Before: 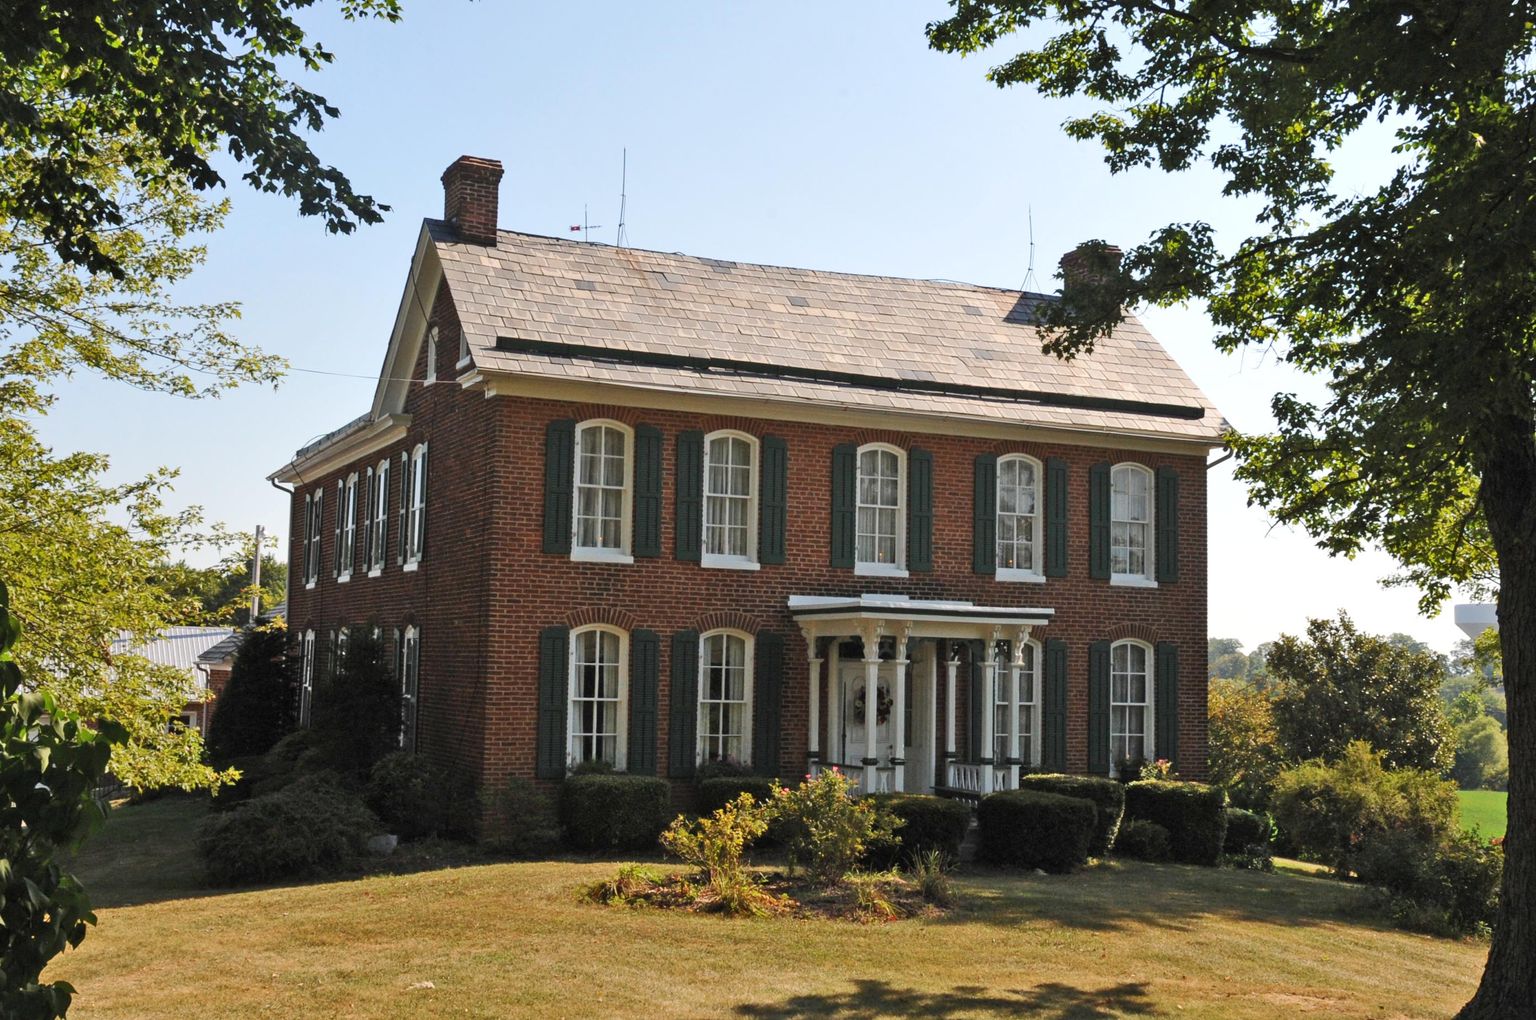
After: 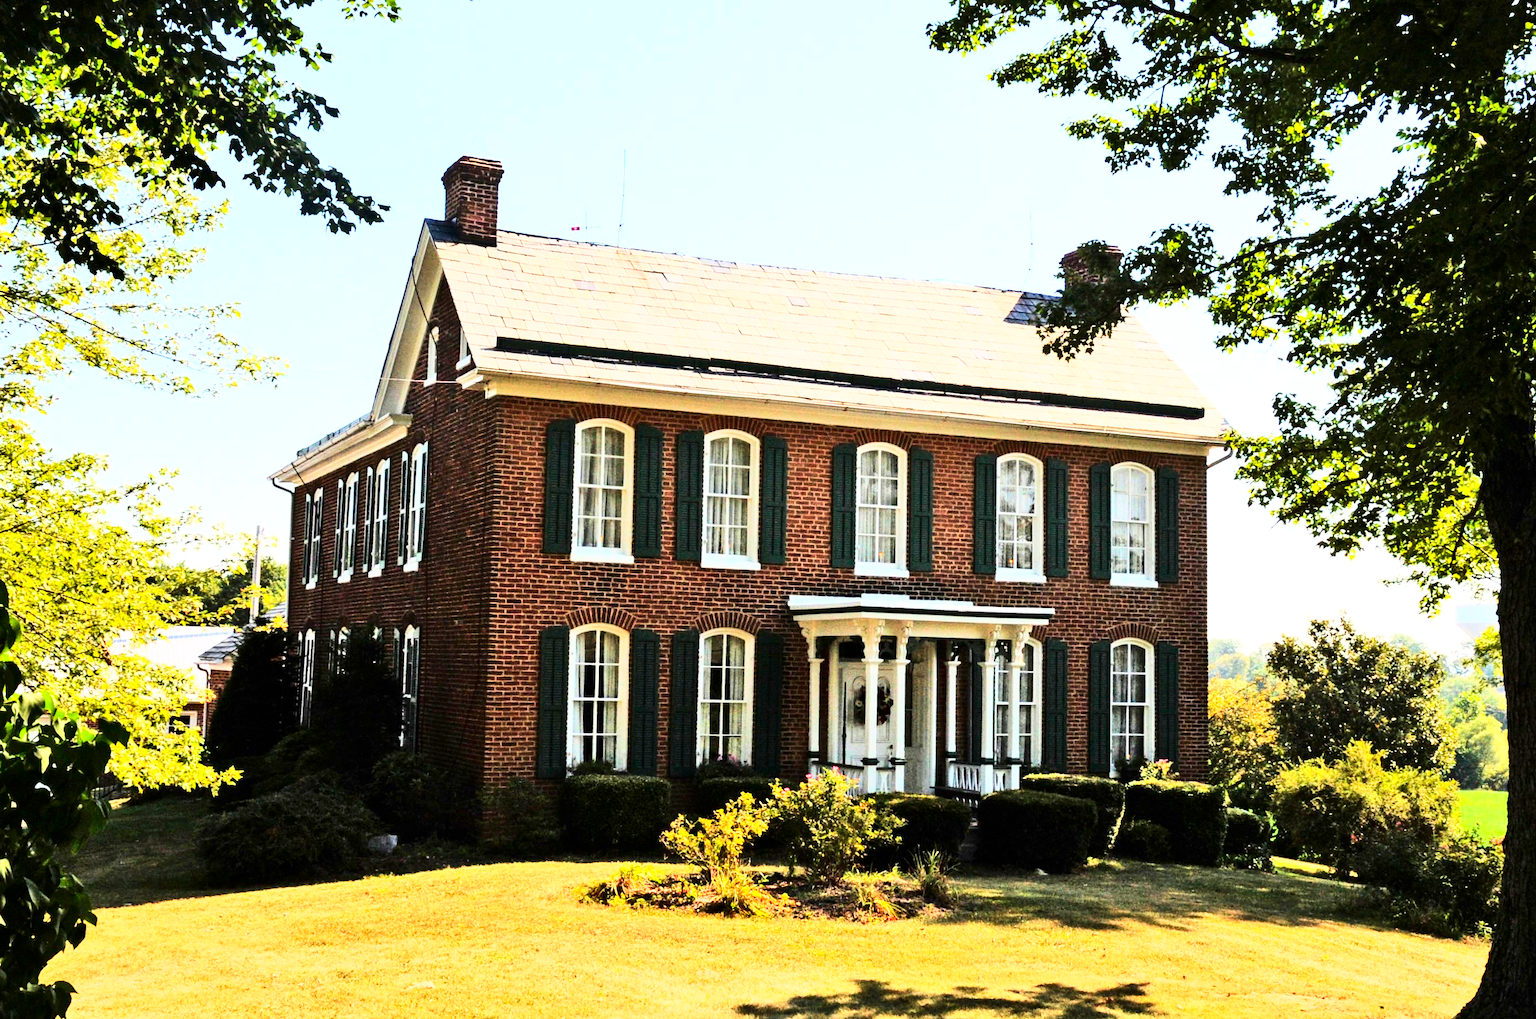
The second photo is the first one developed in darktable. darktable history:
contrast brightness saturation: contrast 0.221, brightness -0.189, saturation 0.241
velvia: on, module defaults
base curve: curves: ch0 [(0, 0) (0.007, 0.004) (0.027, 0.03) (0.046, 0.07) (0.207, 0.54) (0.442, 0.872) (0.673, 0.972) (1, 1)]
exposure: exposure 0.492 EV, compensate highlight preservation false
